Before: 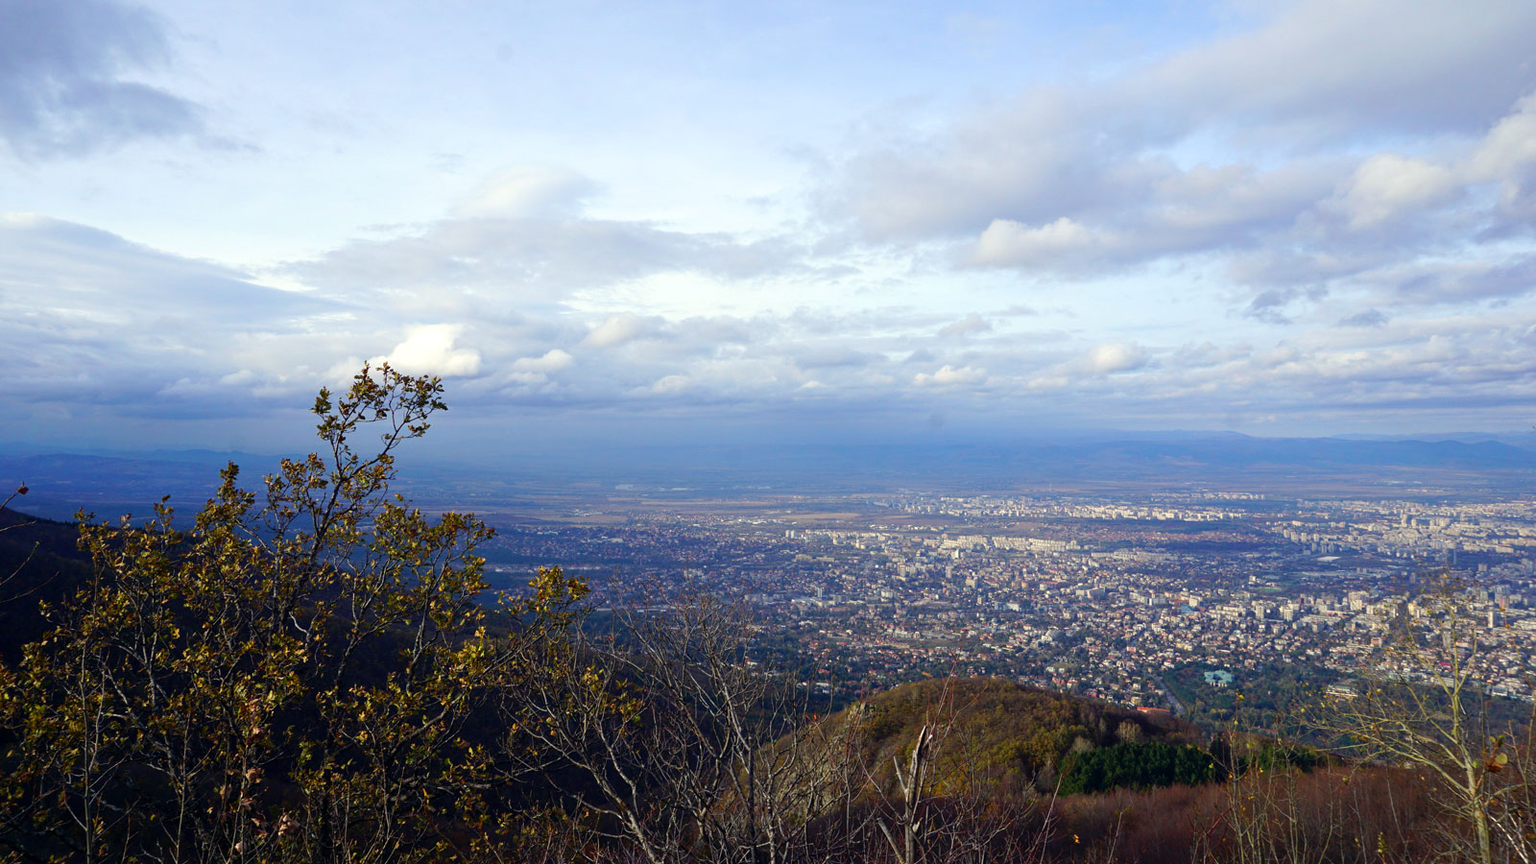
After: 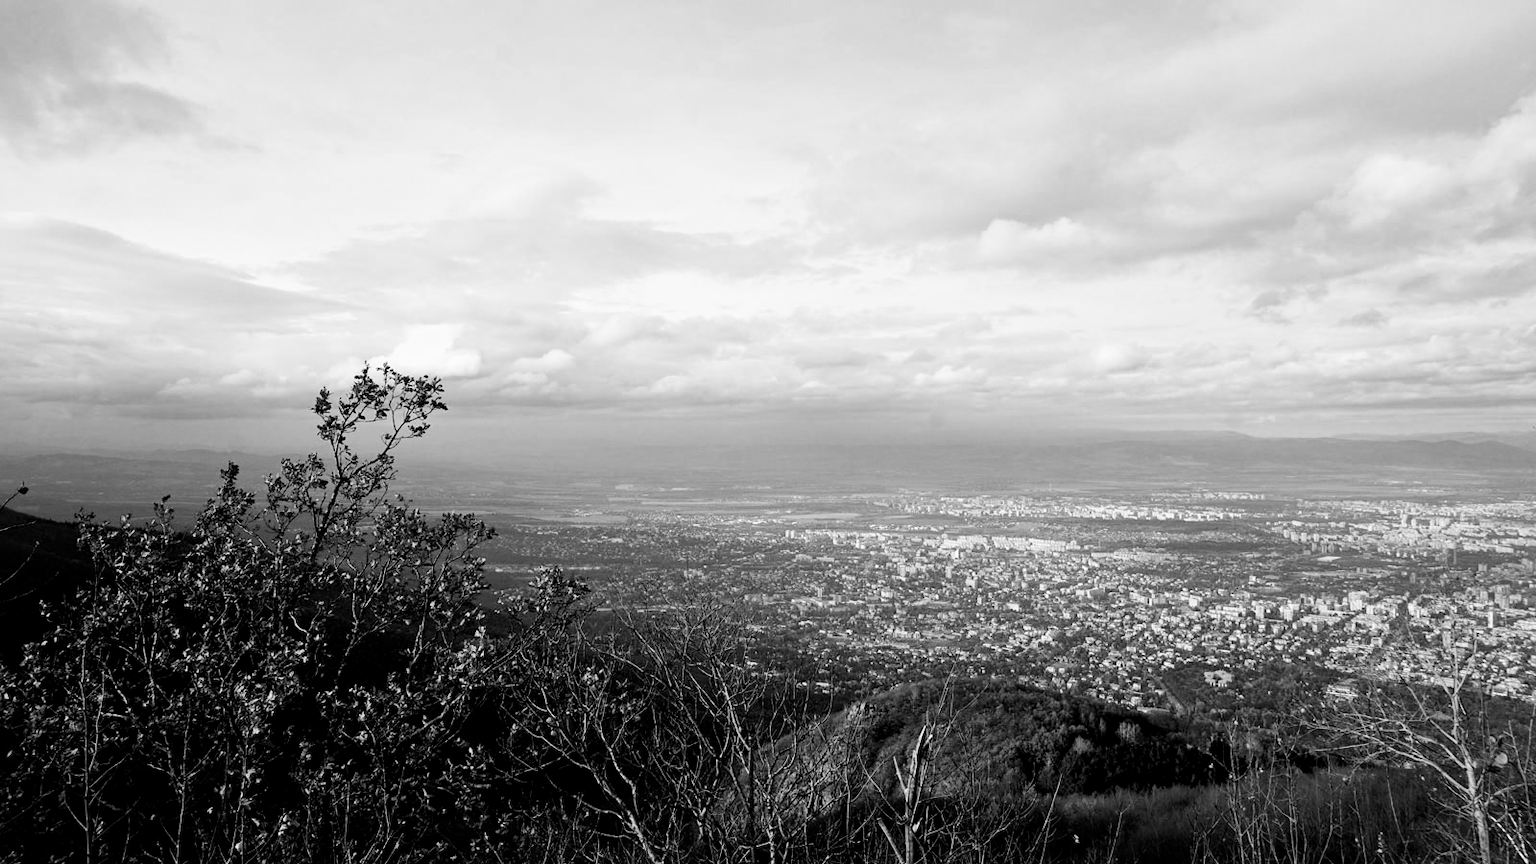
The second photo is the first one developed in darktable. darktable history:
filmic rgb: hardness 4.17, contrast 1.364, color science v6 (2022)
monochrome: on, module defaults
local contrast: mode bilateral grid, contrast 20, coarseness 50, detail 120%, midtone range 0.2
exposure: exposure 0.507 EV, compensate highlight preservation false
